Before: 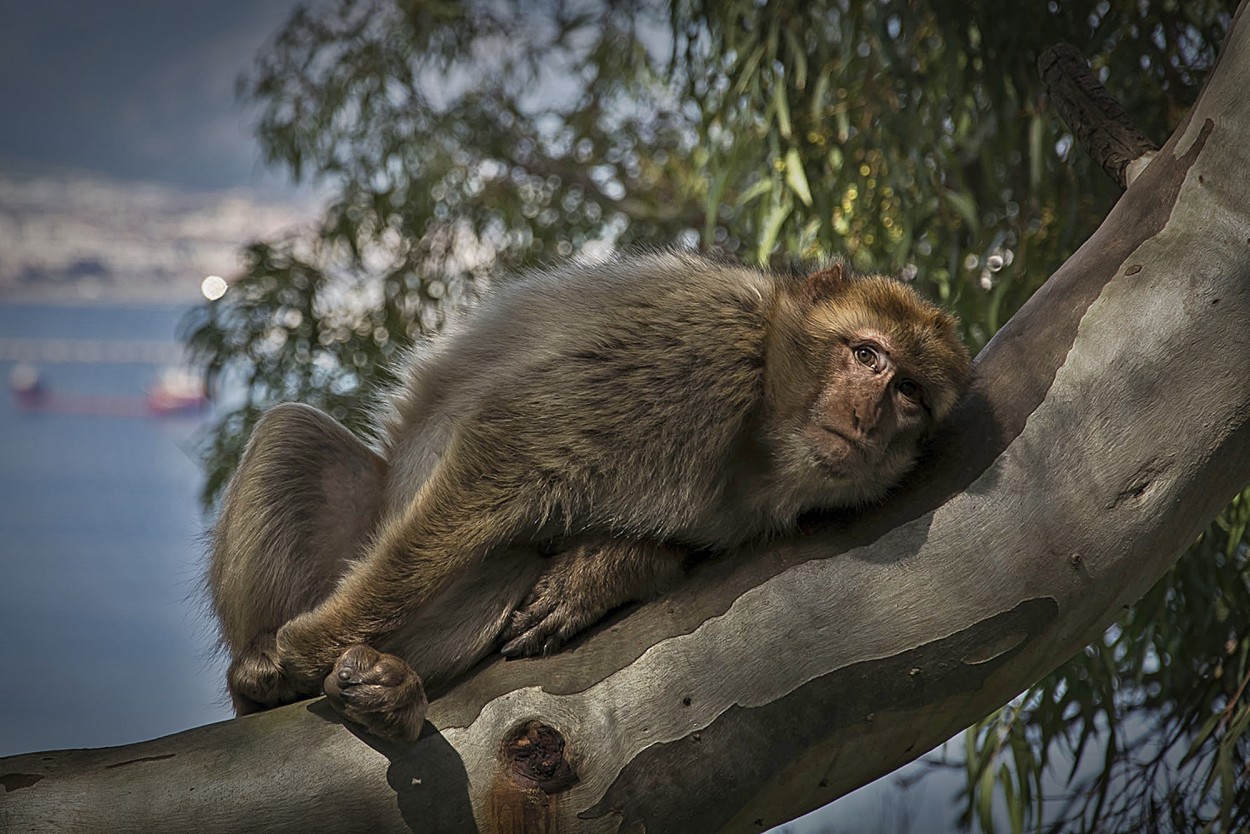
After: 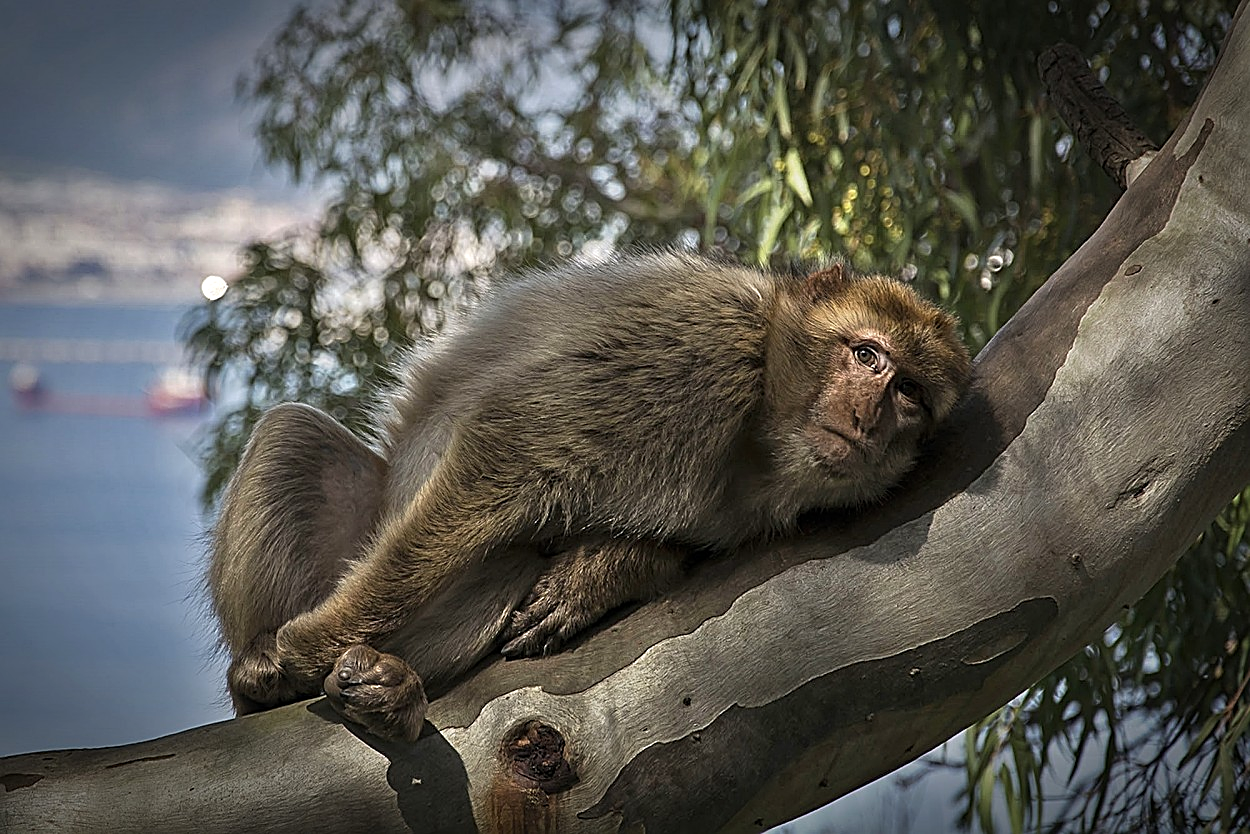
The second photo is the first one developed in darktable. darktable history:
sharpen: on, module defaults
tone equalizer: -8 EV -0.407 EV, -7 EV -0.385 EV, -6 EV -0.312 EV, -5 EV -0.189 EV, -3 EV 0.21 EV, -2 EV 0.344 EV, -1 EV 0.391 EV, +0 EV 0.429 EV
